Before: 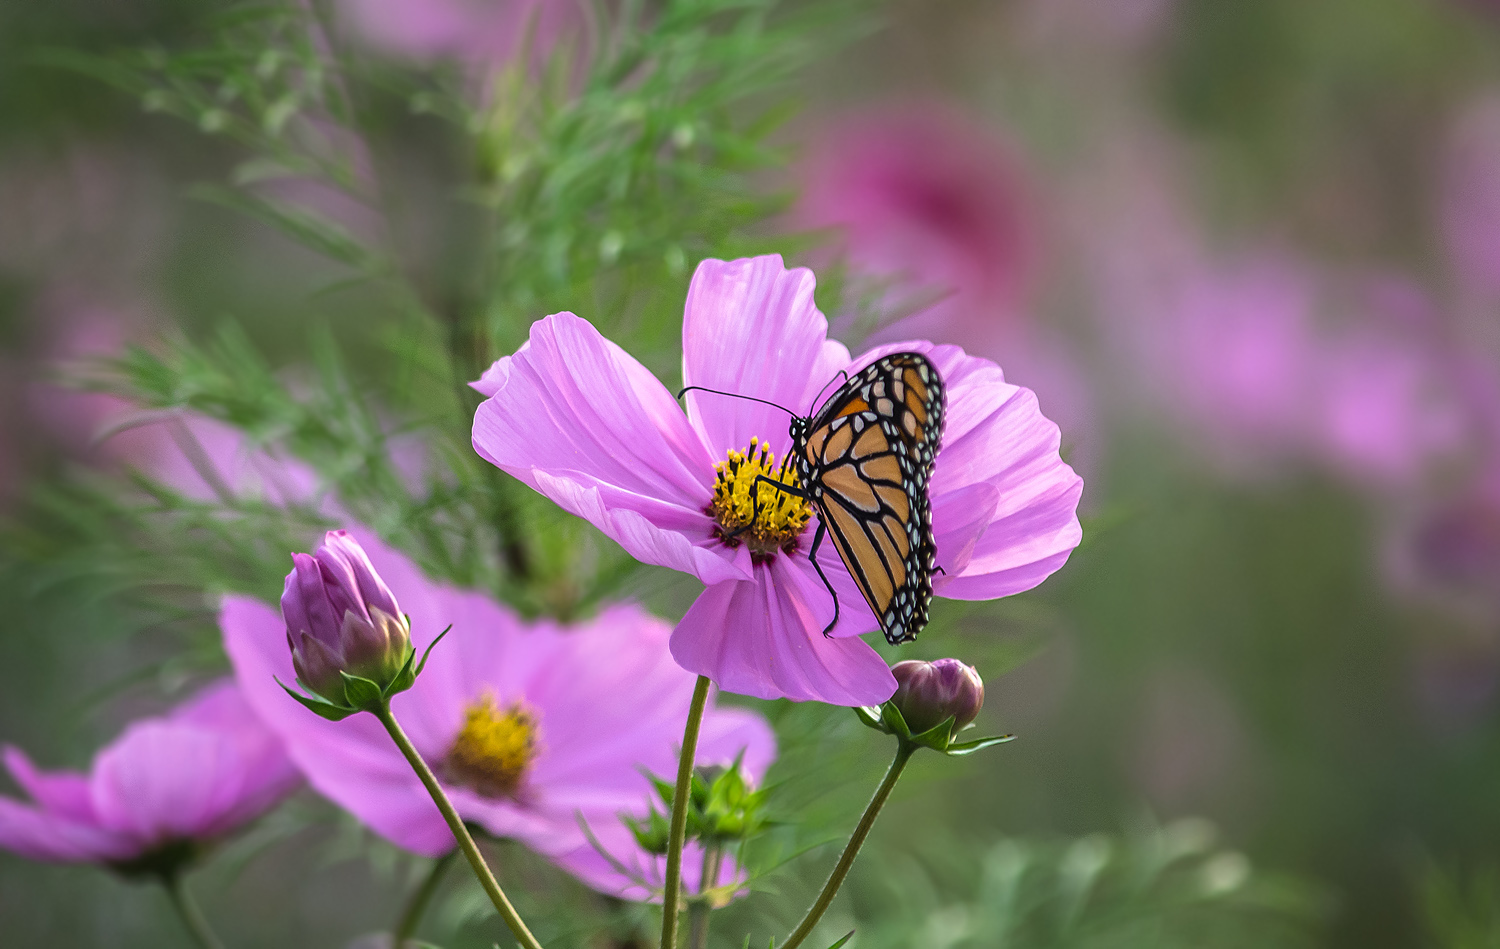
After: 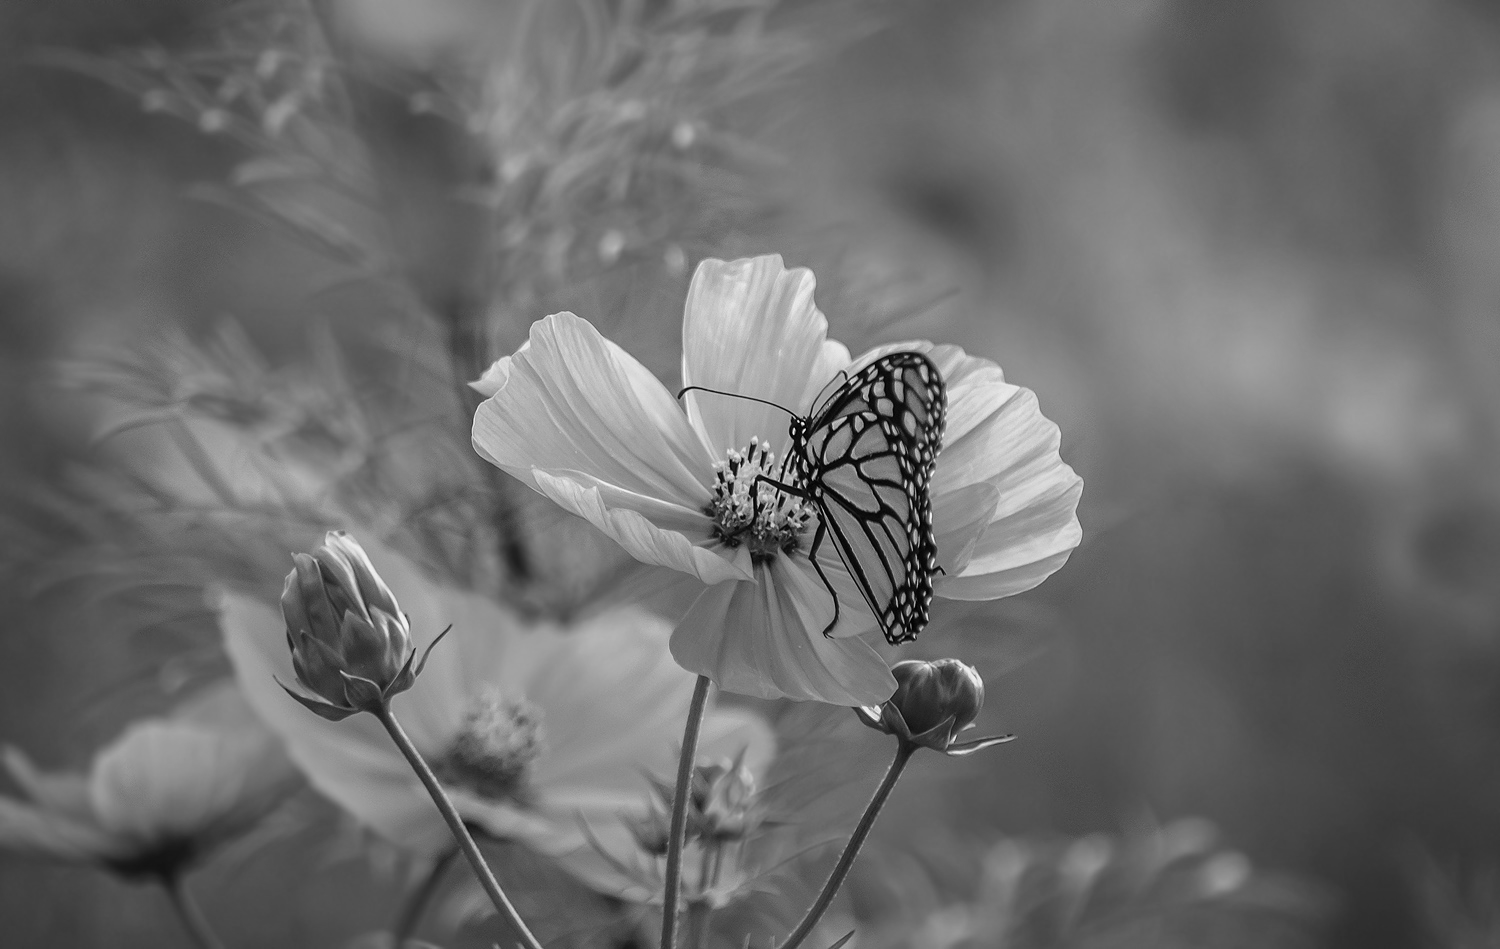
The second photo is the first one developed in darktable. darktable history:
contrast brightness saturation: saturation -1
graduated density: rotation -180°, offset 24.95
